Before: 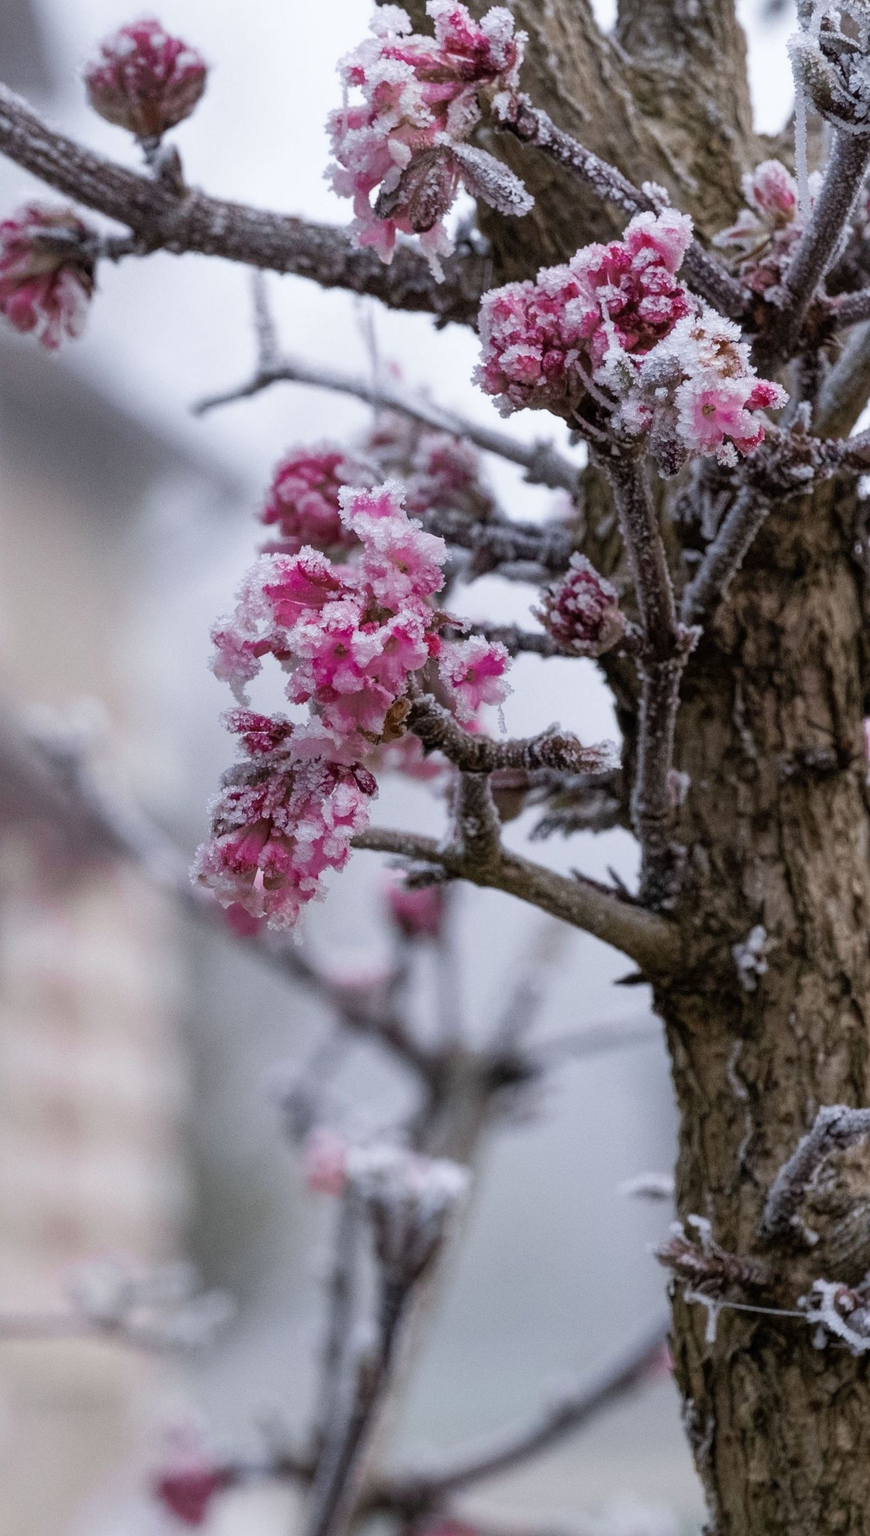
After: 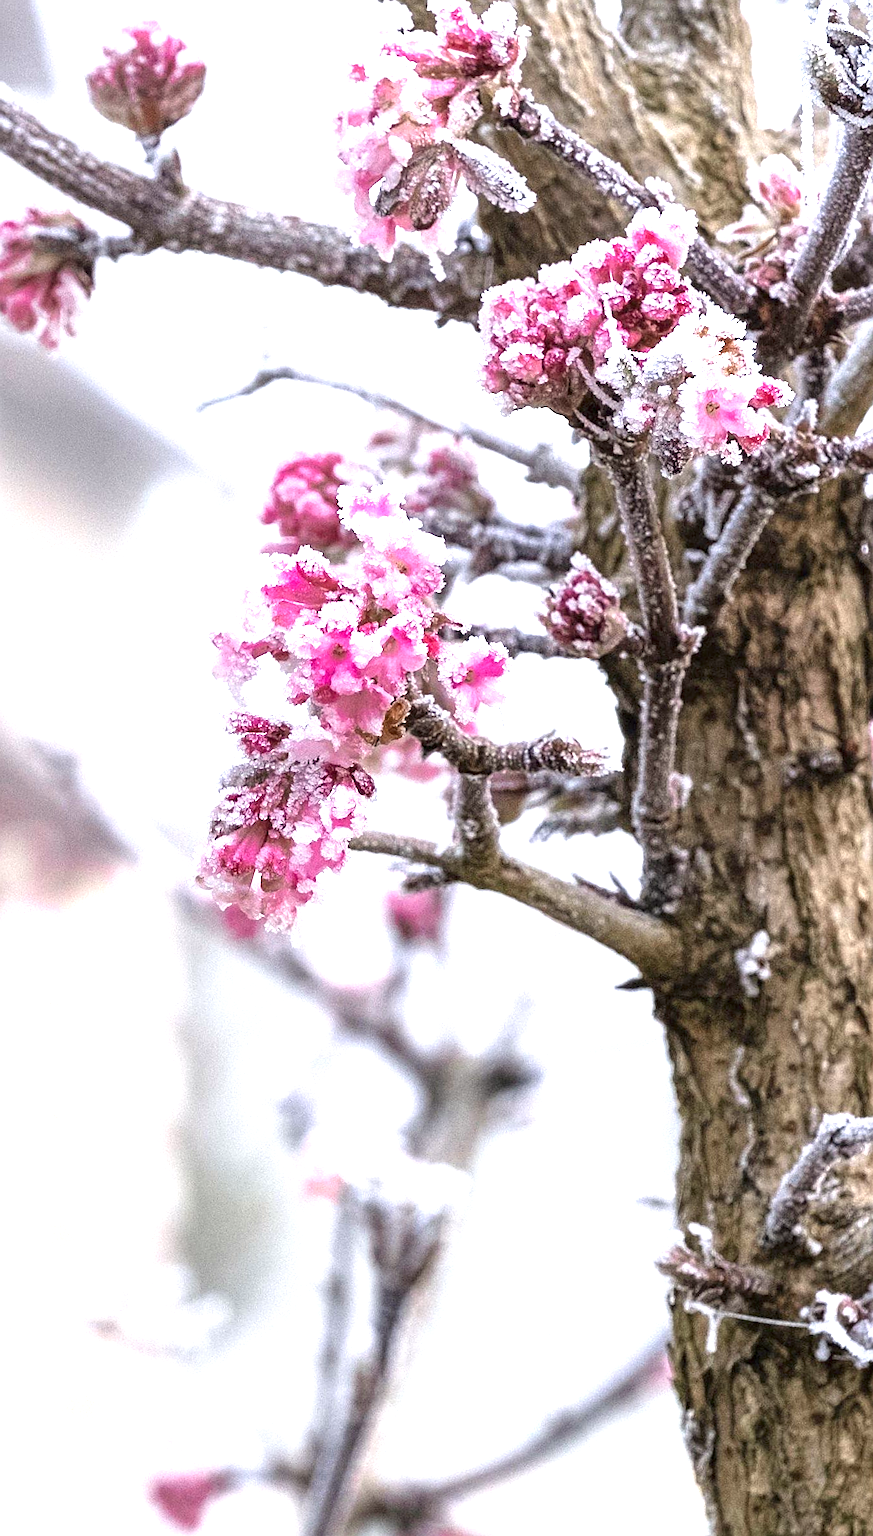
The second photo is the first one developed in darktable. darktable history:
color correction: highlights b* 3
rotate and perspective: rotation 0.192°, lens shift (horizontal) -0.015, crop left 0.005, crop right 0.996, crop top 0.006, crop bottom 0.99
exposure: black level correction 0, exposure 1.741 EV, compensate exposure bias true, compensate highlight preservation false
sharpen: on, module defaults
